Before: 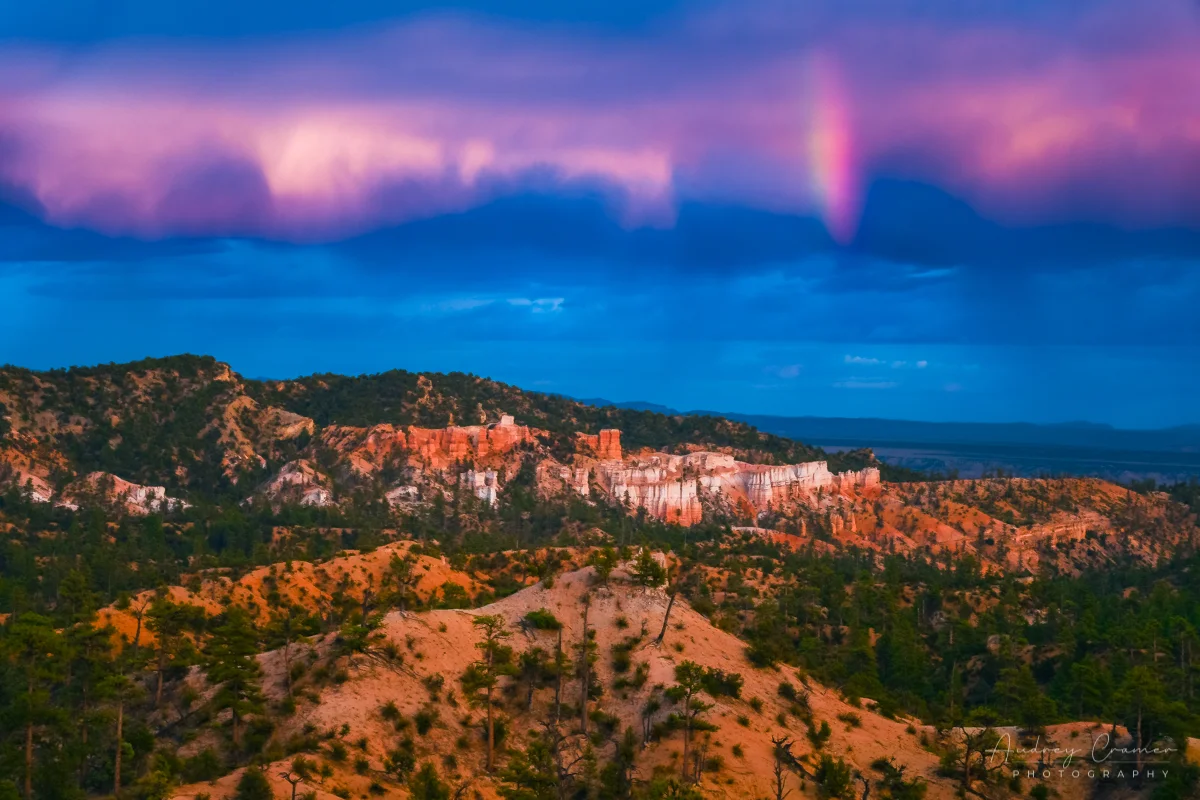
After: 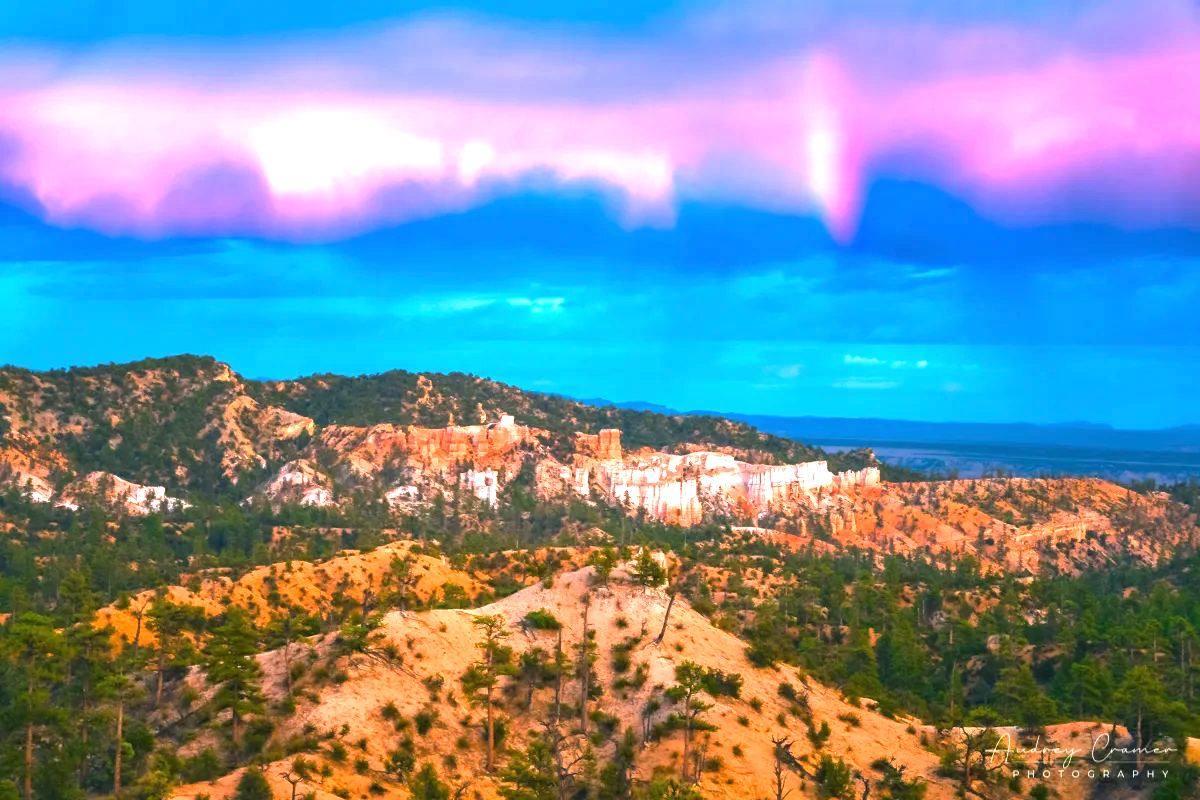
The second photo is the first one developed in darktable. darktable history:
exposure: black level correction 0, exposure 1.686 EV, compensate highlight preservation false
